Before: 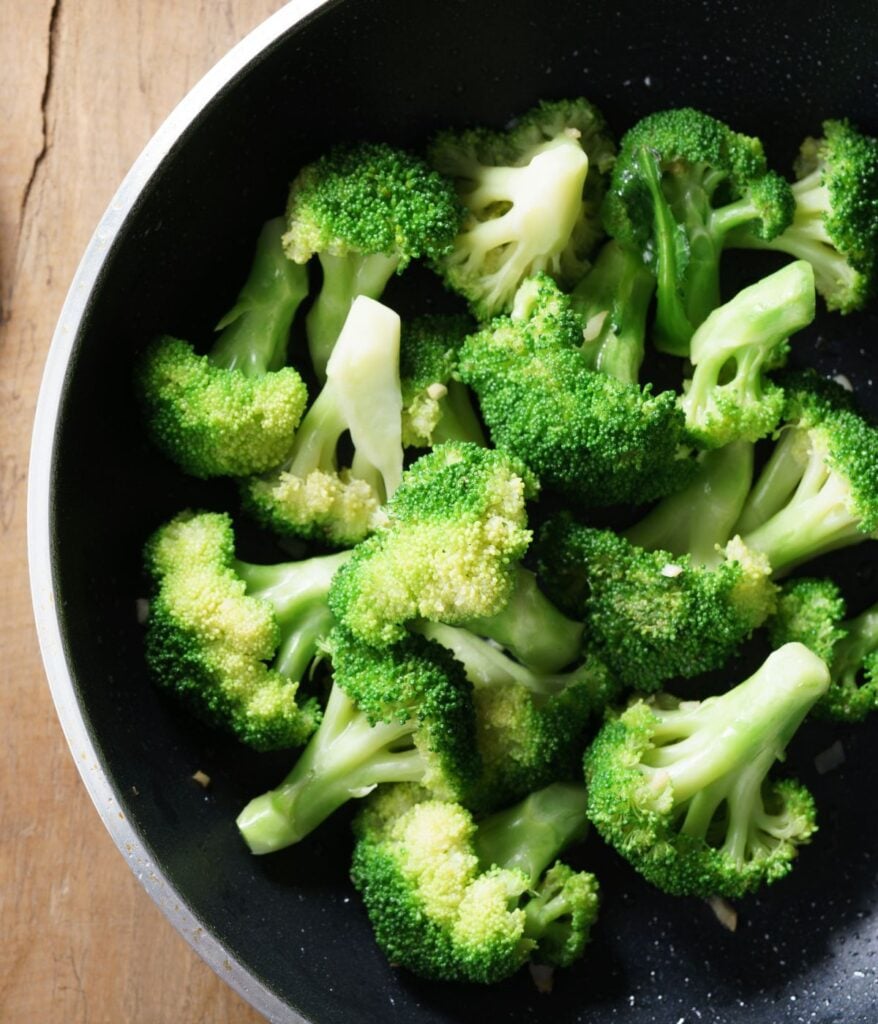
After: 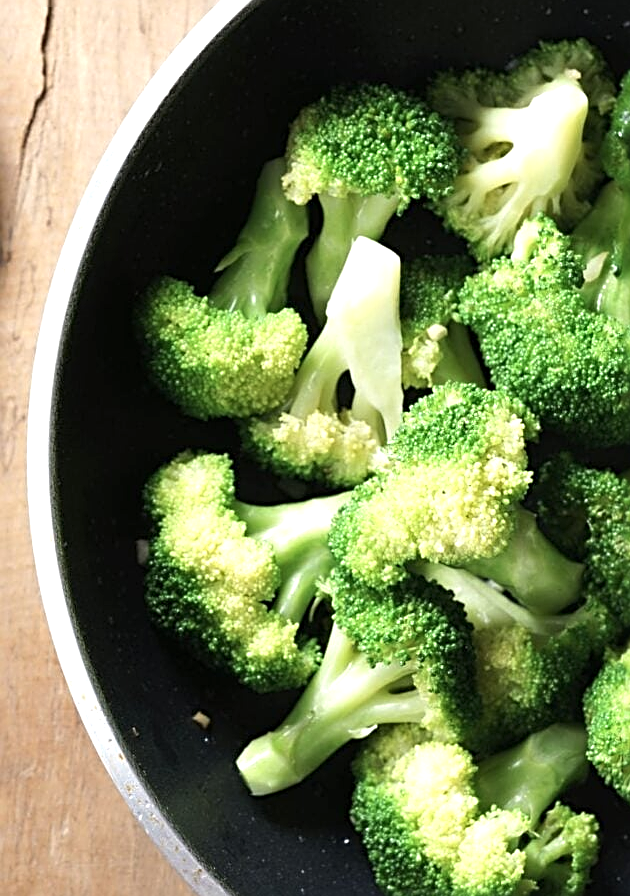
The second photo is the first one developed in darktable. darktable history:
exposure: black level correction 0, exposure 0.5 EV, compensate exposure bias true, compensate highlight preservation false
color contrast: green-magenta contrast 0.84, blue-yellow contrast 0.86
crop: top 5.803%, right 27.864%, bottom 5.804%
sharpen: radius 2.676, amount 0.669
